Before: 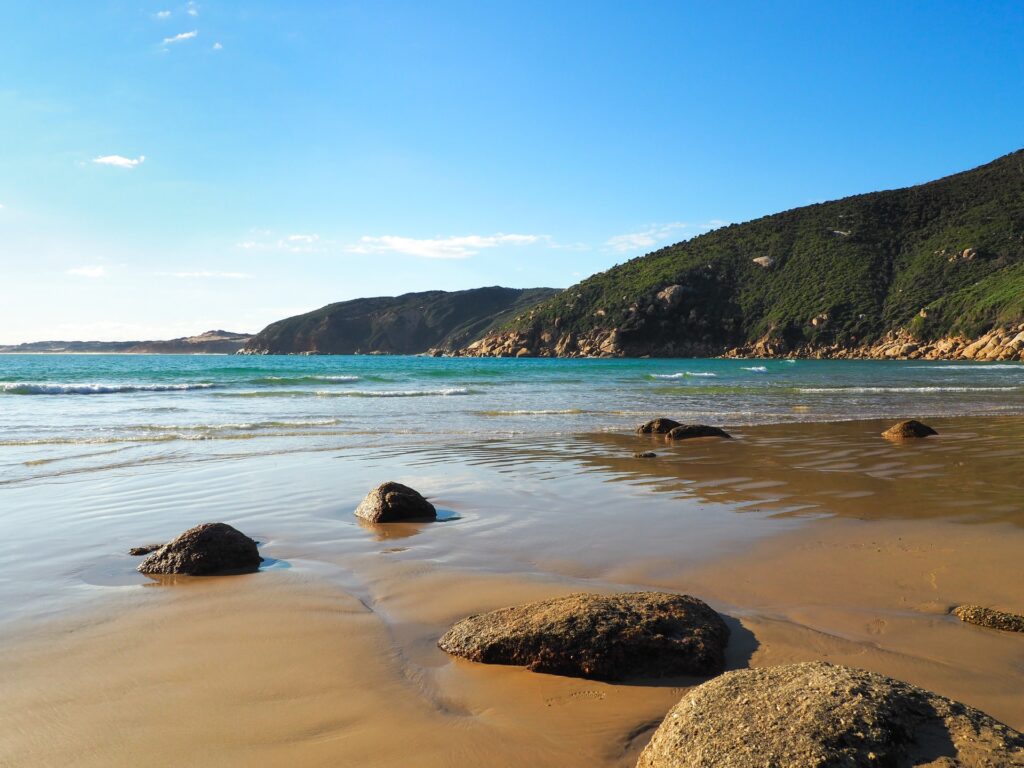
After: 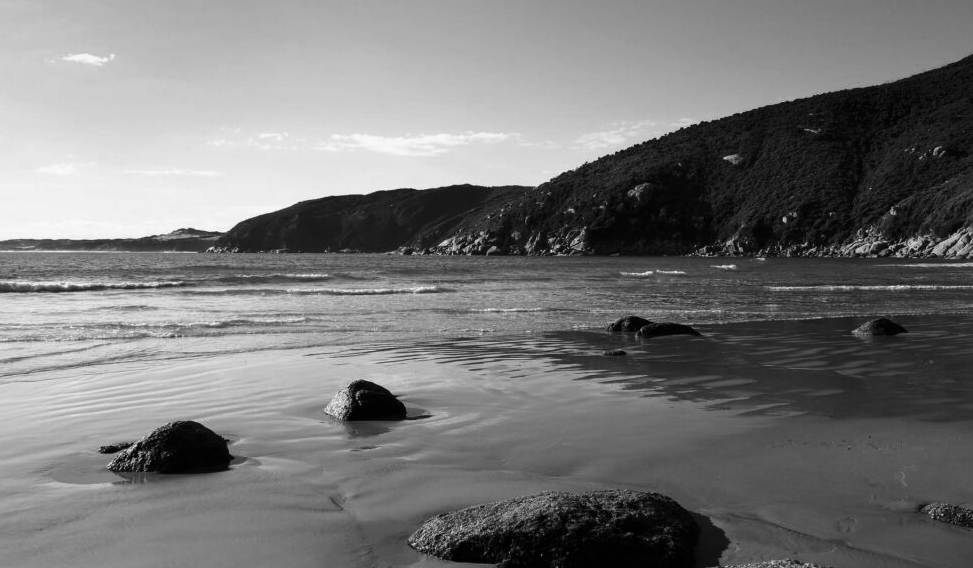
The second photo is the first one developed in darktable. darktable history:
crop and rotate: left 2.991%, top 13.302%, right 1.981%, bottom 12.636%
contrast brightness saturation: contrast 0.1, brightness -0.26, saturation 0.14
monochrome: a 32, b 64, size 2.3
